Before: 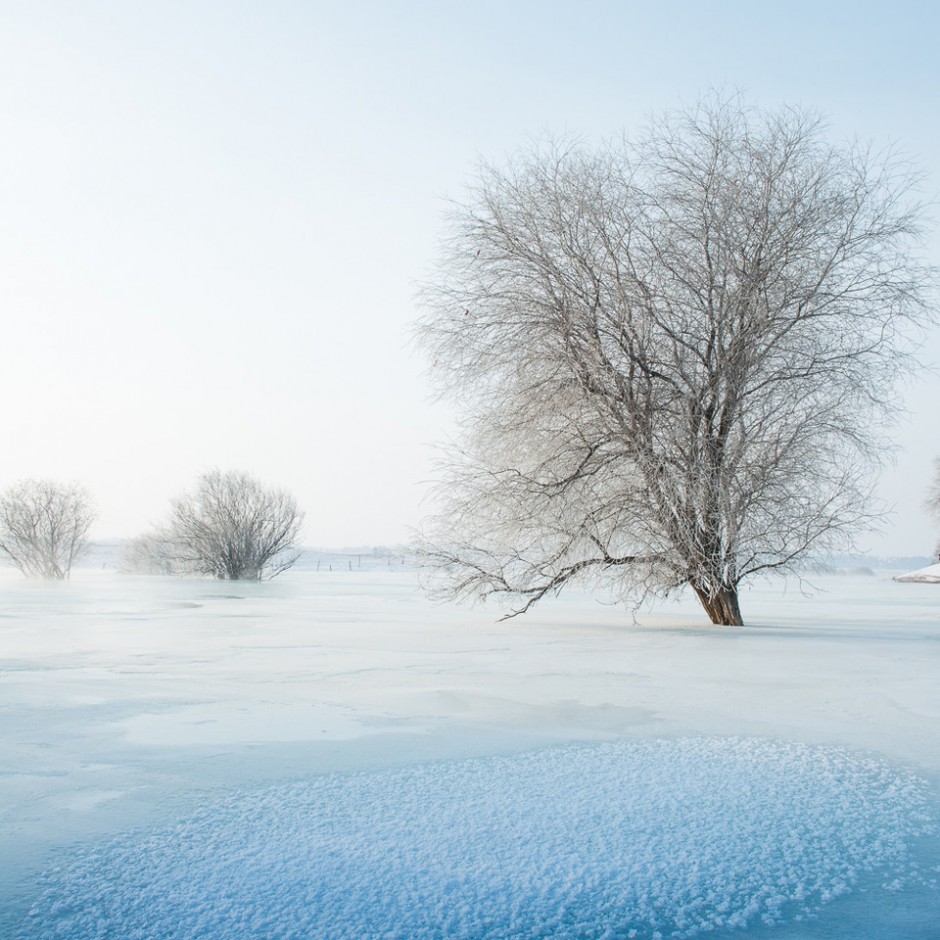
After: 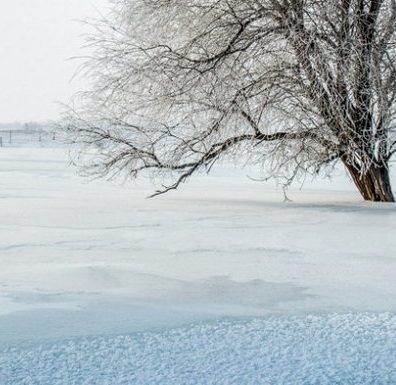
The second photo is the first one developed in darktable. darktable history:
exposure: black level correction 0.009, exposure -0.159 EV, compensate highlight preservation false
local contrast: highlights 79%, shadows 56%, detail 175%, midtone range 0.428
crop: left 37.221%, top 45.169%, right 20.63%, bottom 13.777%
